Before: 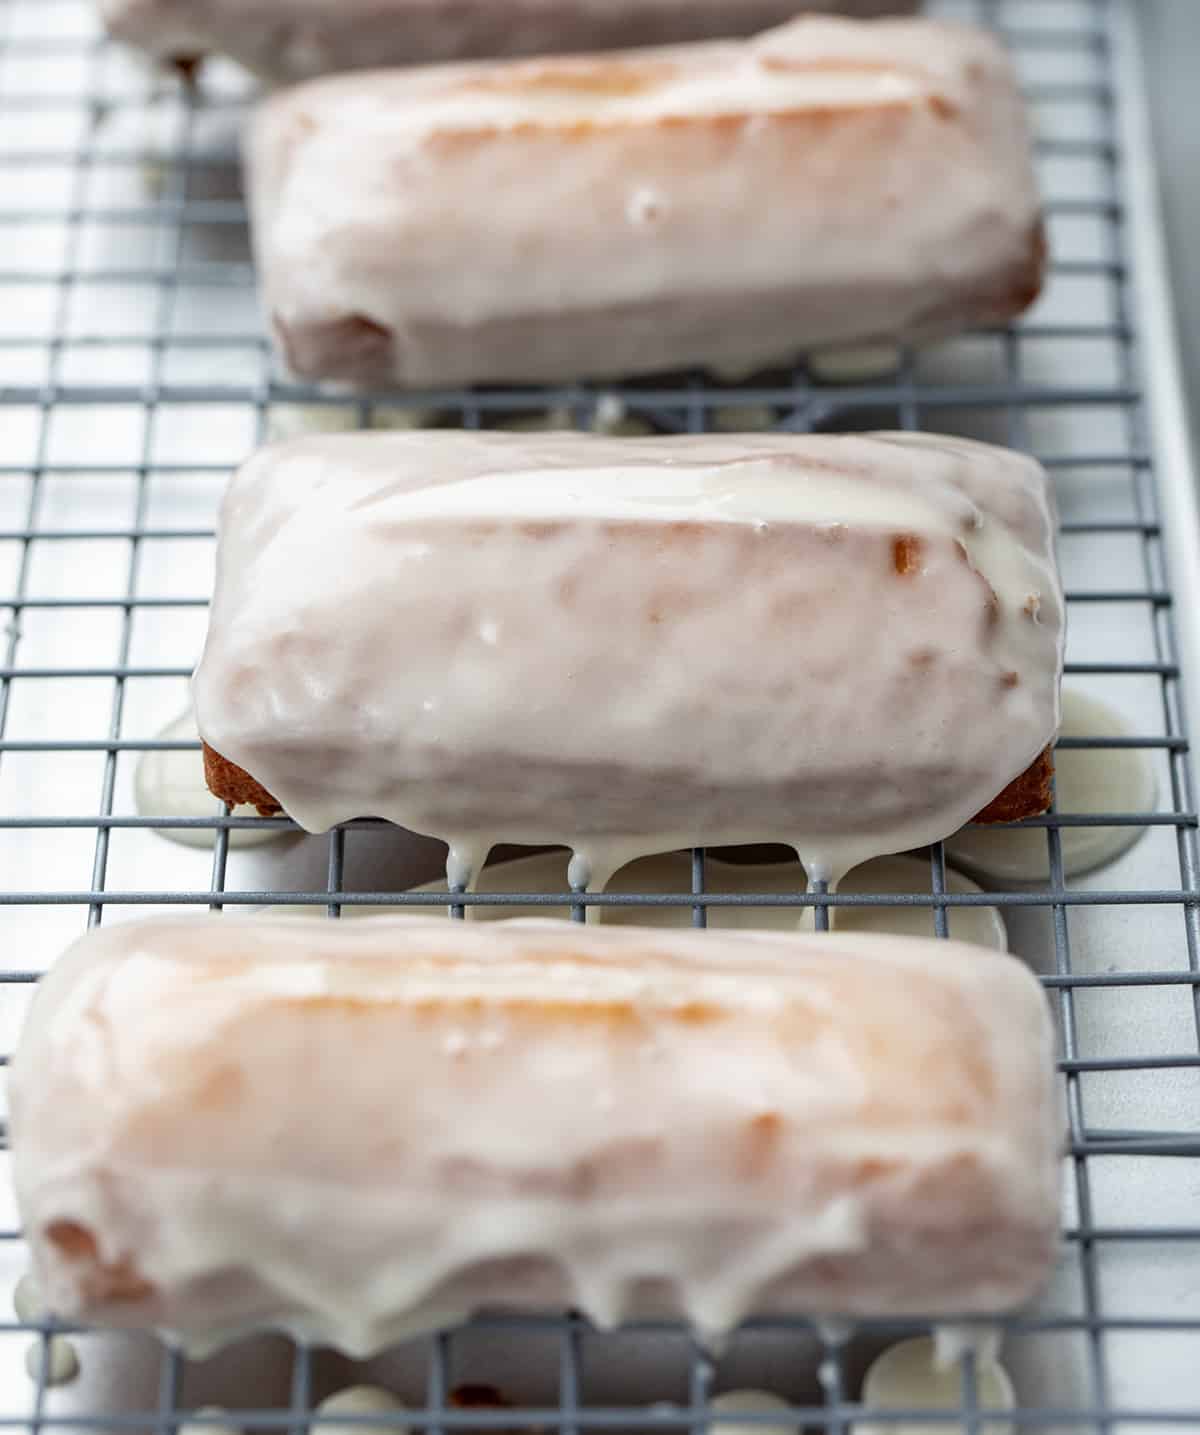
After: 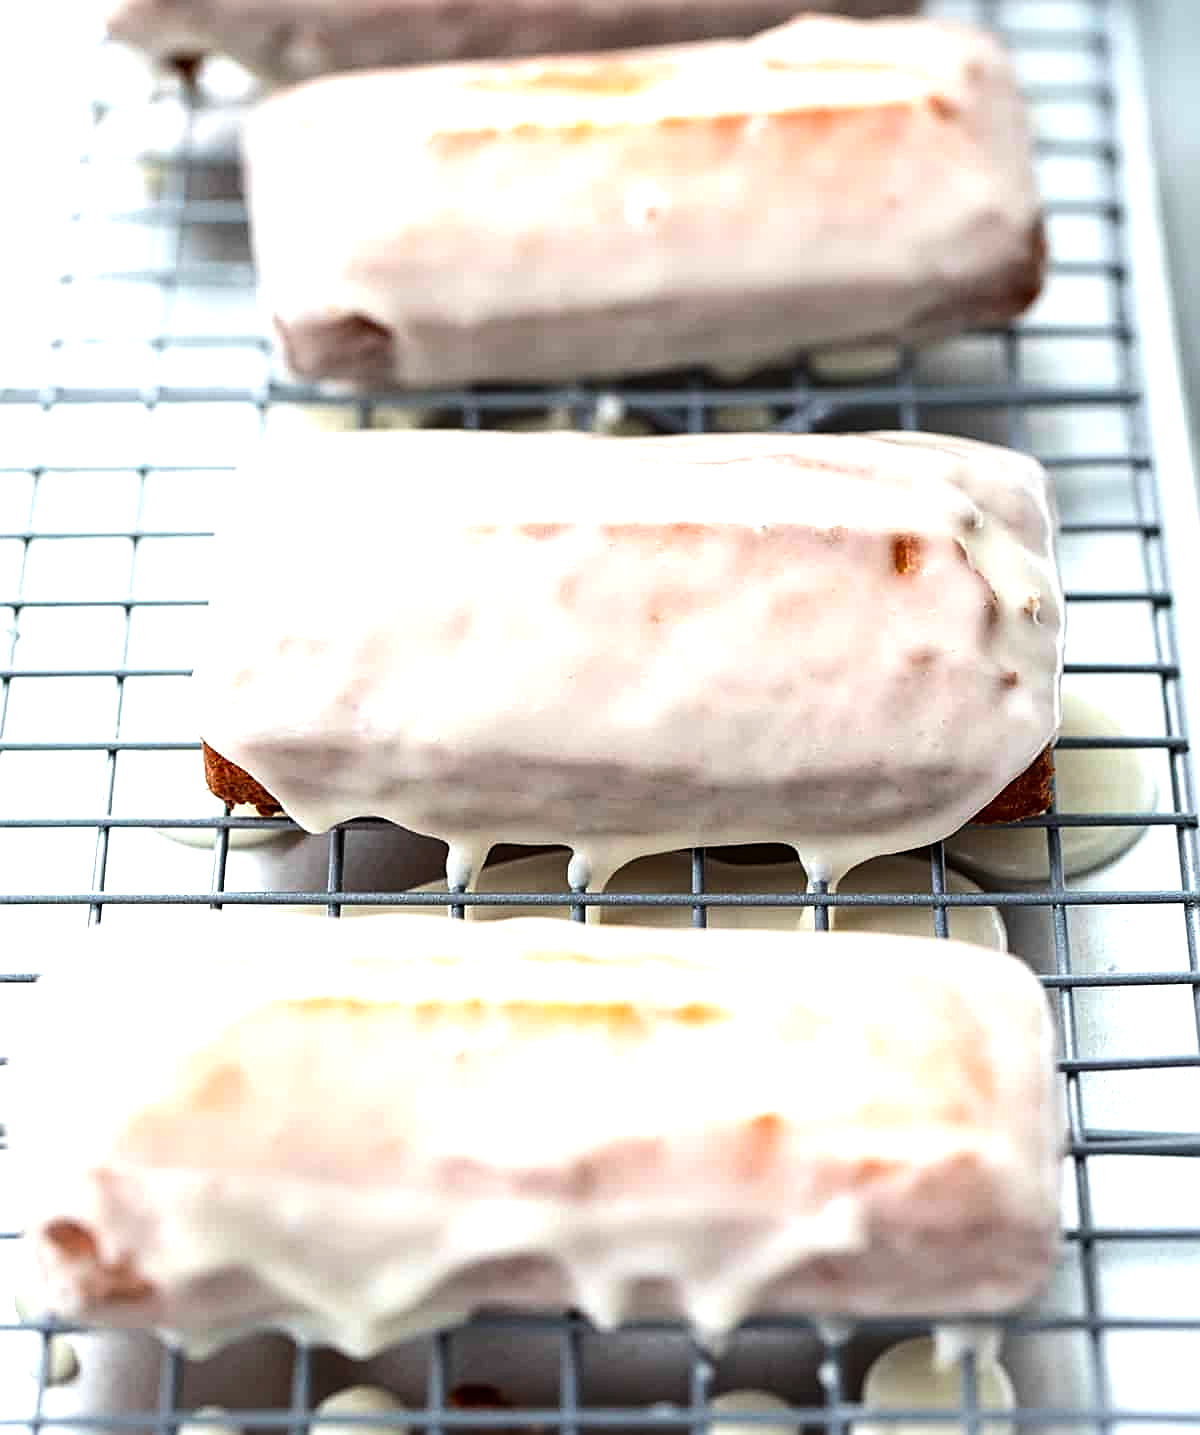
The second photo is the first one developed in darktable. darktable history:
sharpen: on, module defaults
tone equalizer: -8 EV -0.75 EV, -7 EV -0.7 EV, -6 EV -0.6 EV, -5 EV -0.4 EV, -3 EV 0.4 EV, -2 EV 0.6 EV, -1 EV 0.7 EV, +0 EV 0.75 EV, edges refinement/feathering 500, mask exposure compensation -1.57 EV, preserve details no
exposure: exposure 0.367 EV, compensate highlight preservation false
